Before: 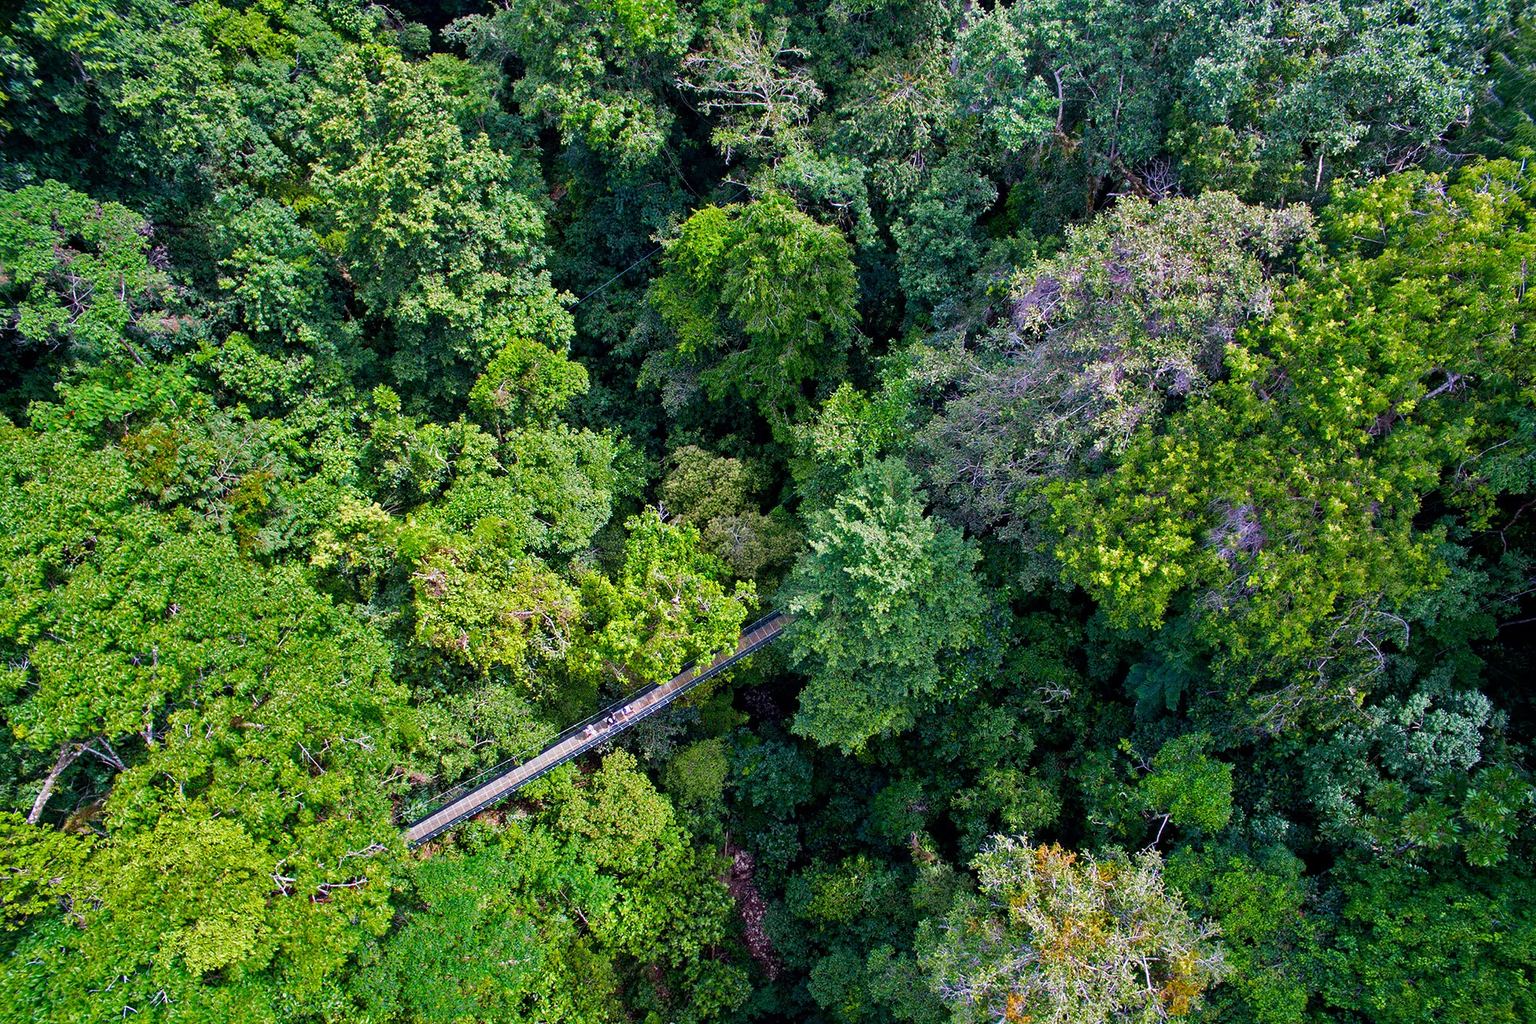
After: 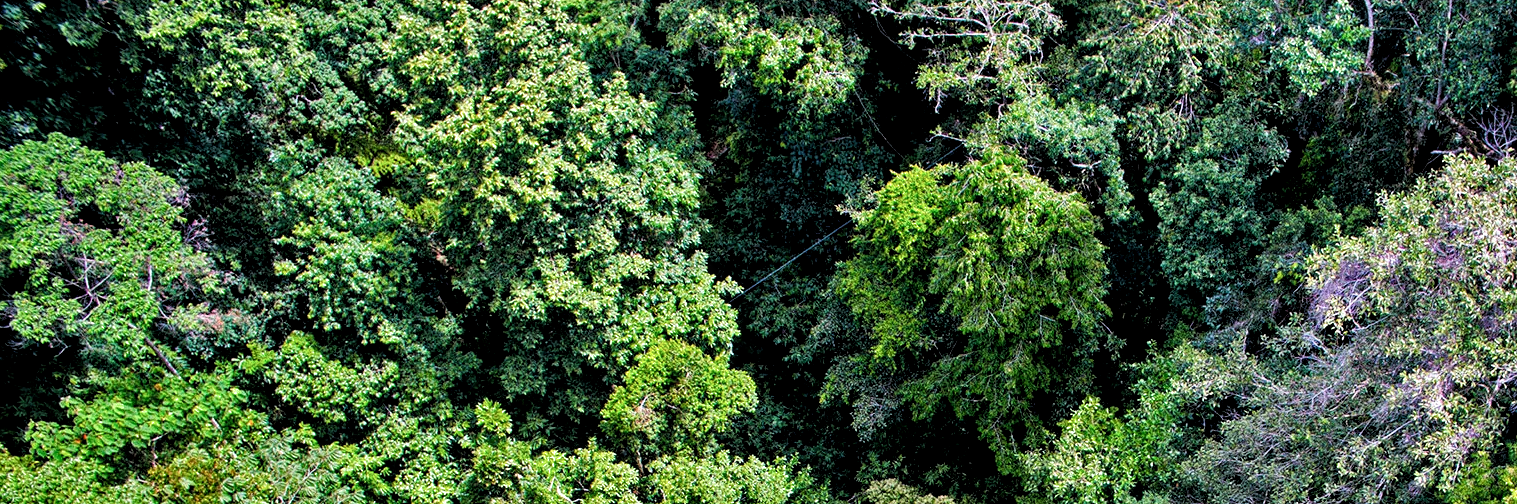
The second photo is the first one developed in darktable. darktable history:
filmic rgb: middle gray luminance 8.96%, black relative exposure -6.28 EV, white relative exposure 2.73 EV, target black luminance 0%, hardness 4.76, latitude 73.66%, contrast 1.338, shadows ↔ highlights balance 9.79%, color science v6 (2022)
exposure: exposure 0.201 EV, compensate highlight preservation false
local contrast: highlights 98%, shadows 85%, detail 160%, midtone range 0.2
crop: left 0.526%, top 7.632%, right 23.6%, bottom 54.542%
